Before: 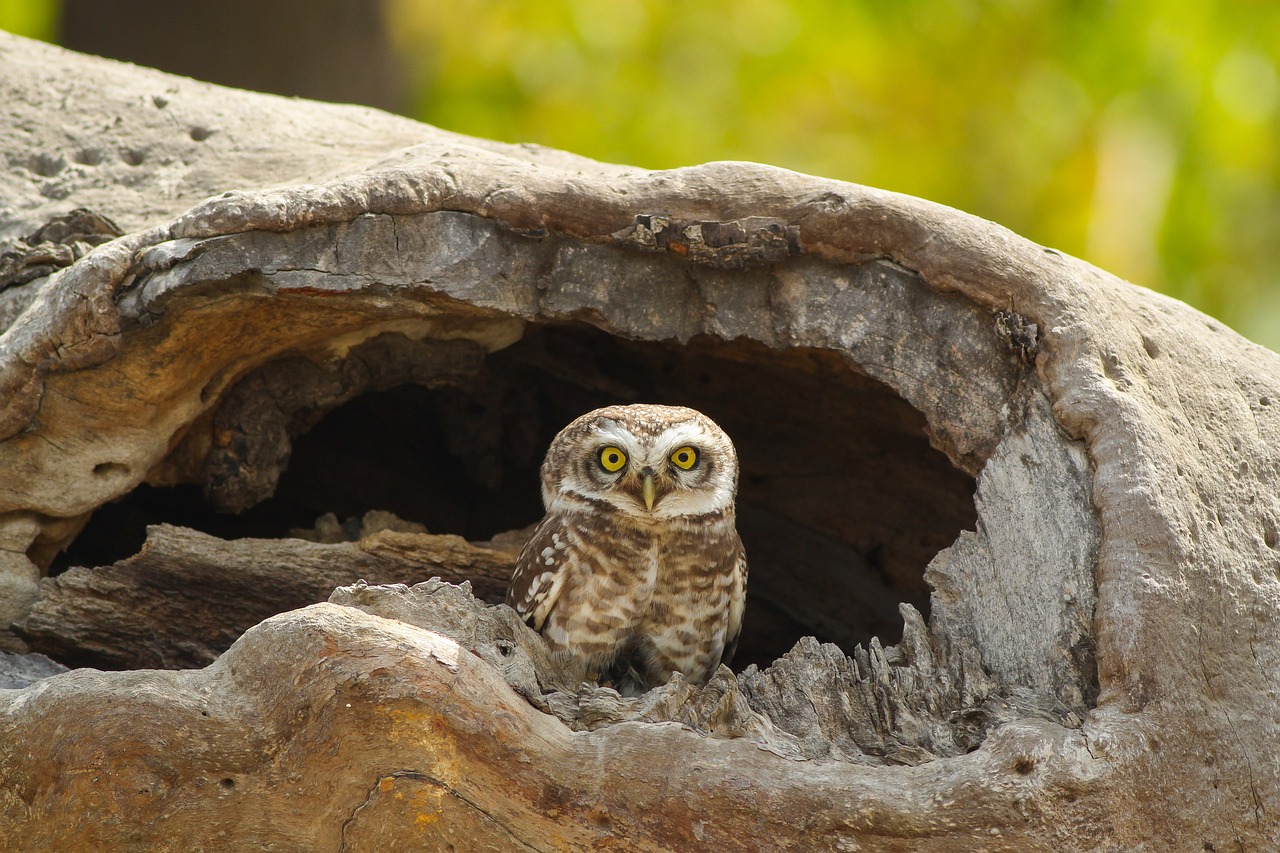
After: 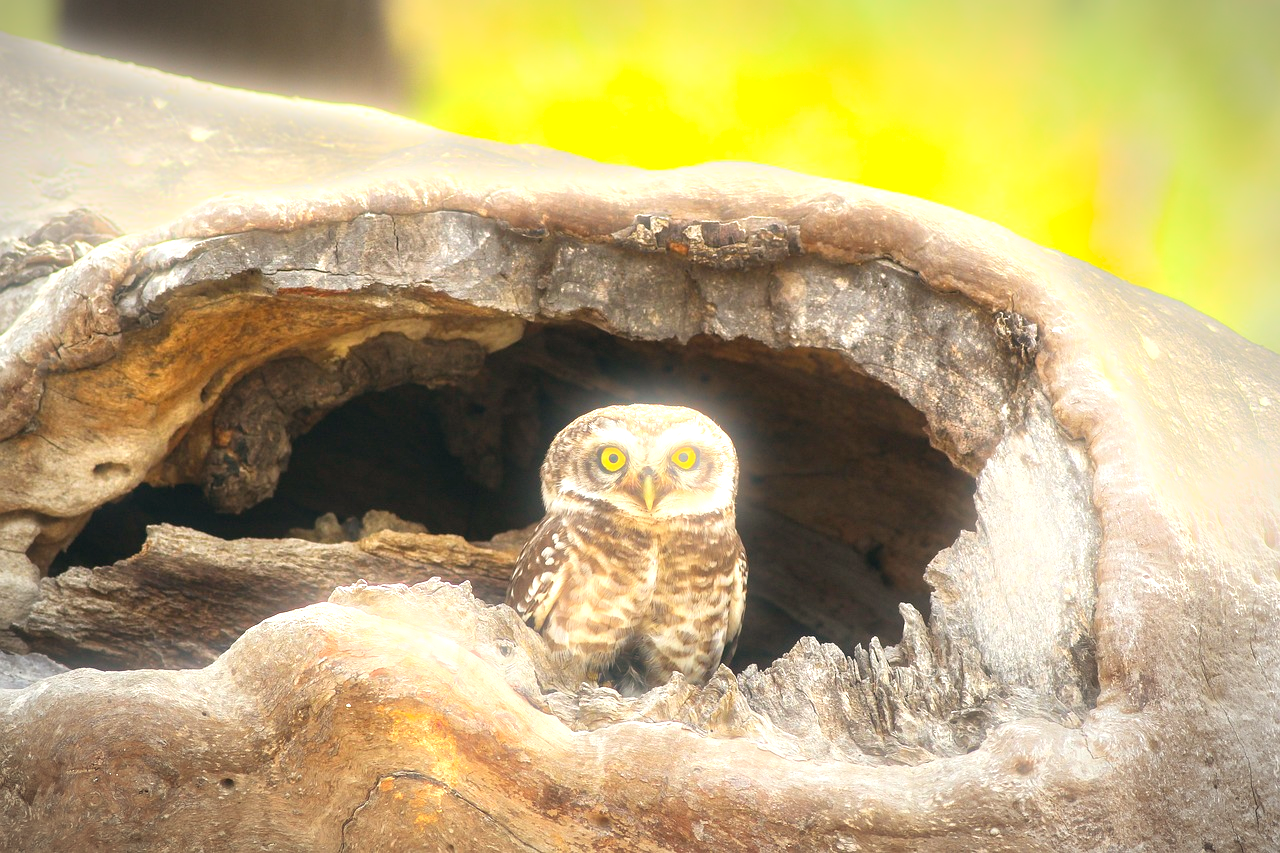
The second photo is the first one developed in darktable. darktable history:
color balance: lift [1, 0.998, 1.001, 1.002], gamma [1, 1.02, 1, 0.98], gain [1, 1.02, 1.003, 0.98]
bloom: size 5%, threshold 95%, strength 15%
vignetting: fall-off radius 60%, automatic ratio true
exposure: black level correction 0, exposure 1.45 EV, compensate exposure bias true, compensate highlight preservation false
